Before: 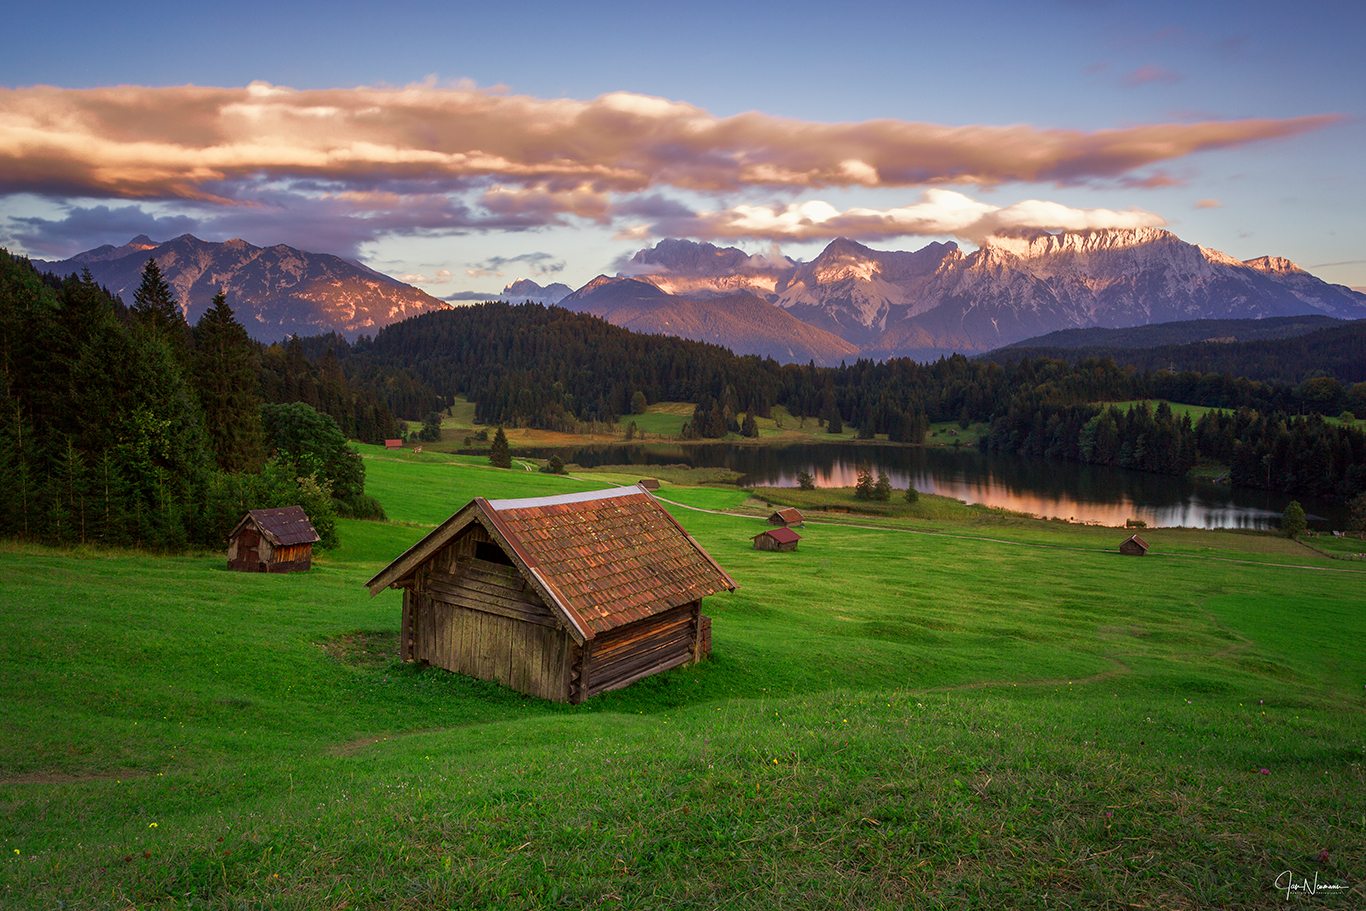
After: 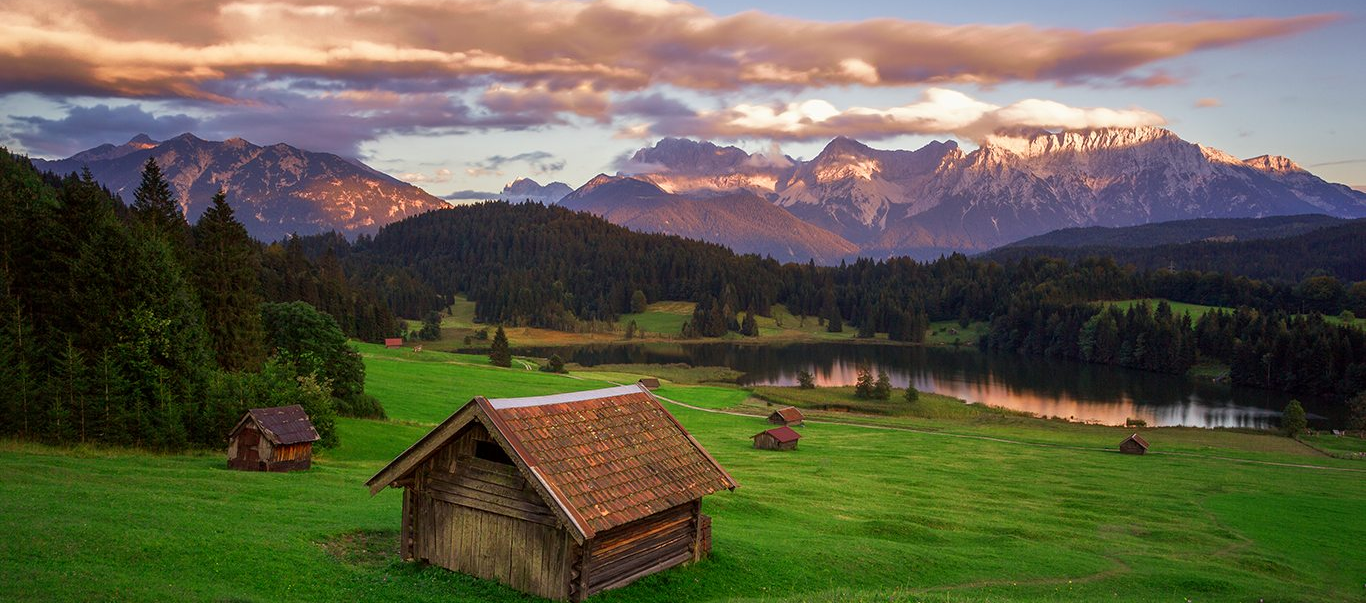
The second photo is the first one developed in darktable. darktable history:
crop: top 11.172%, bottom 22.592%
